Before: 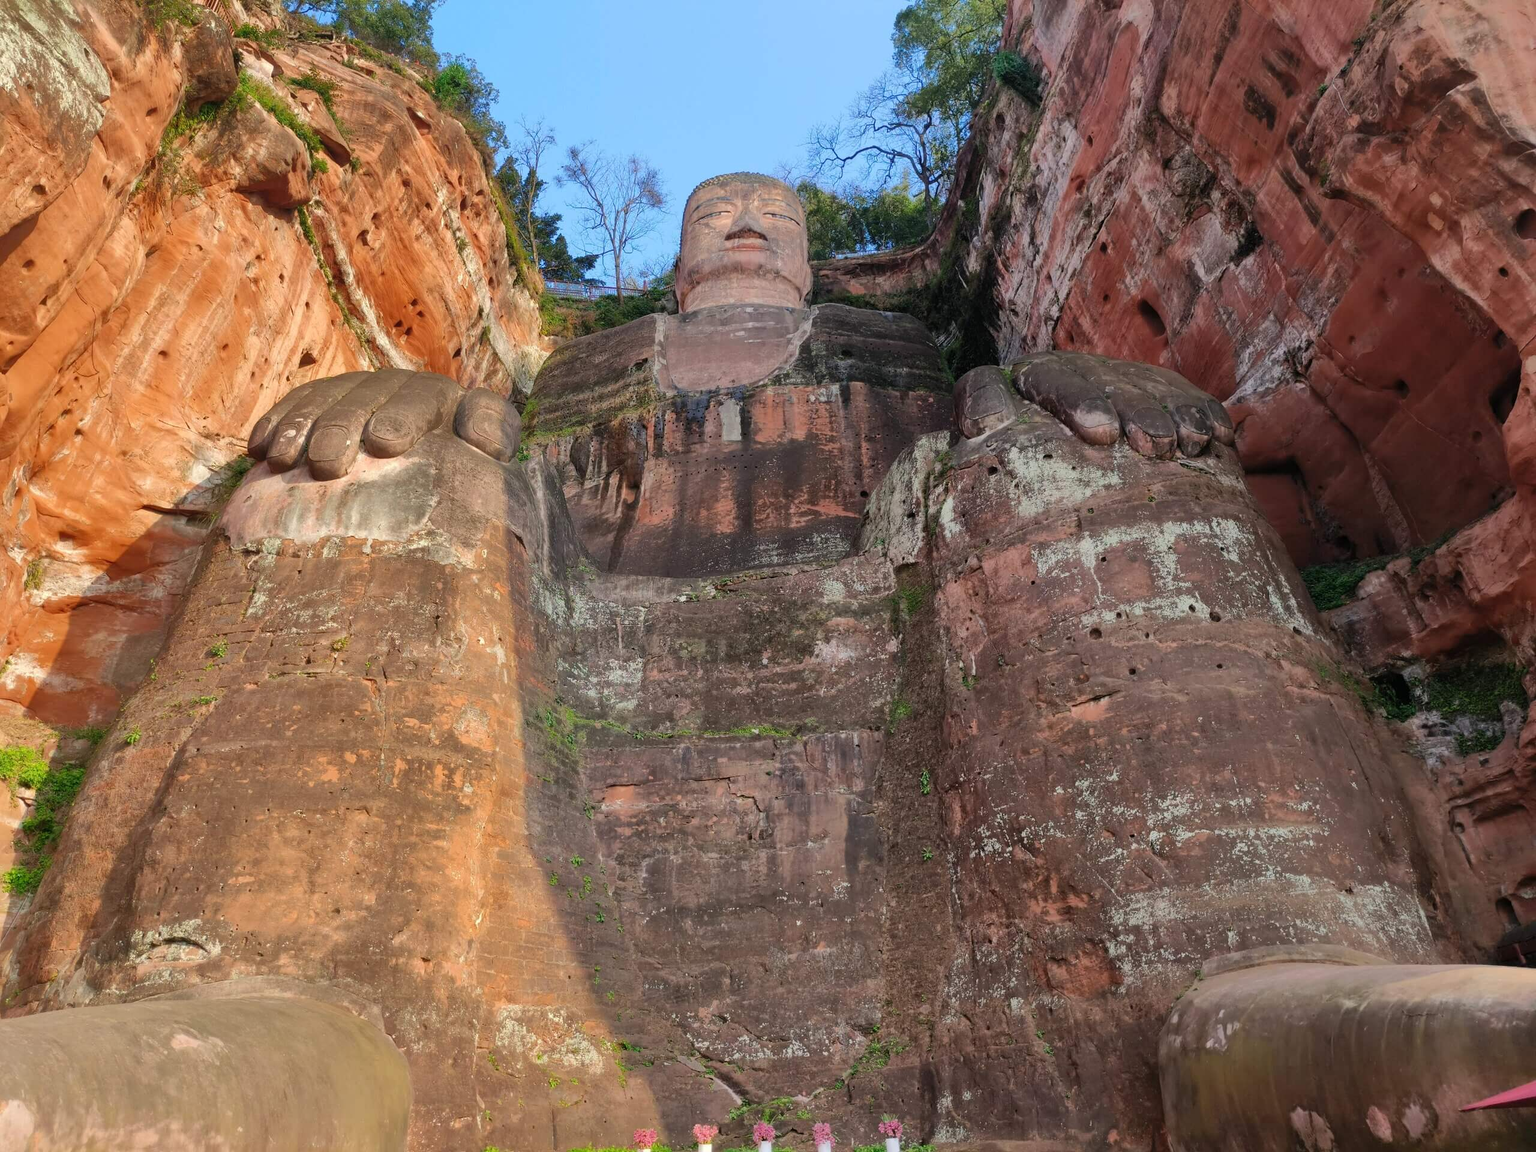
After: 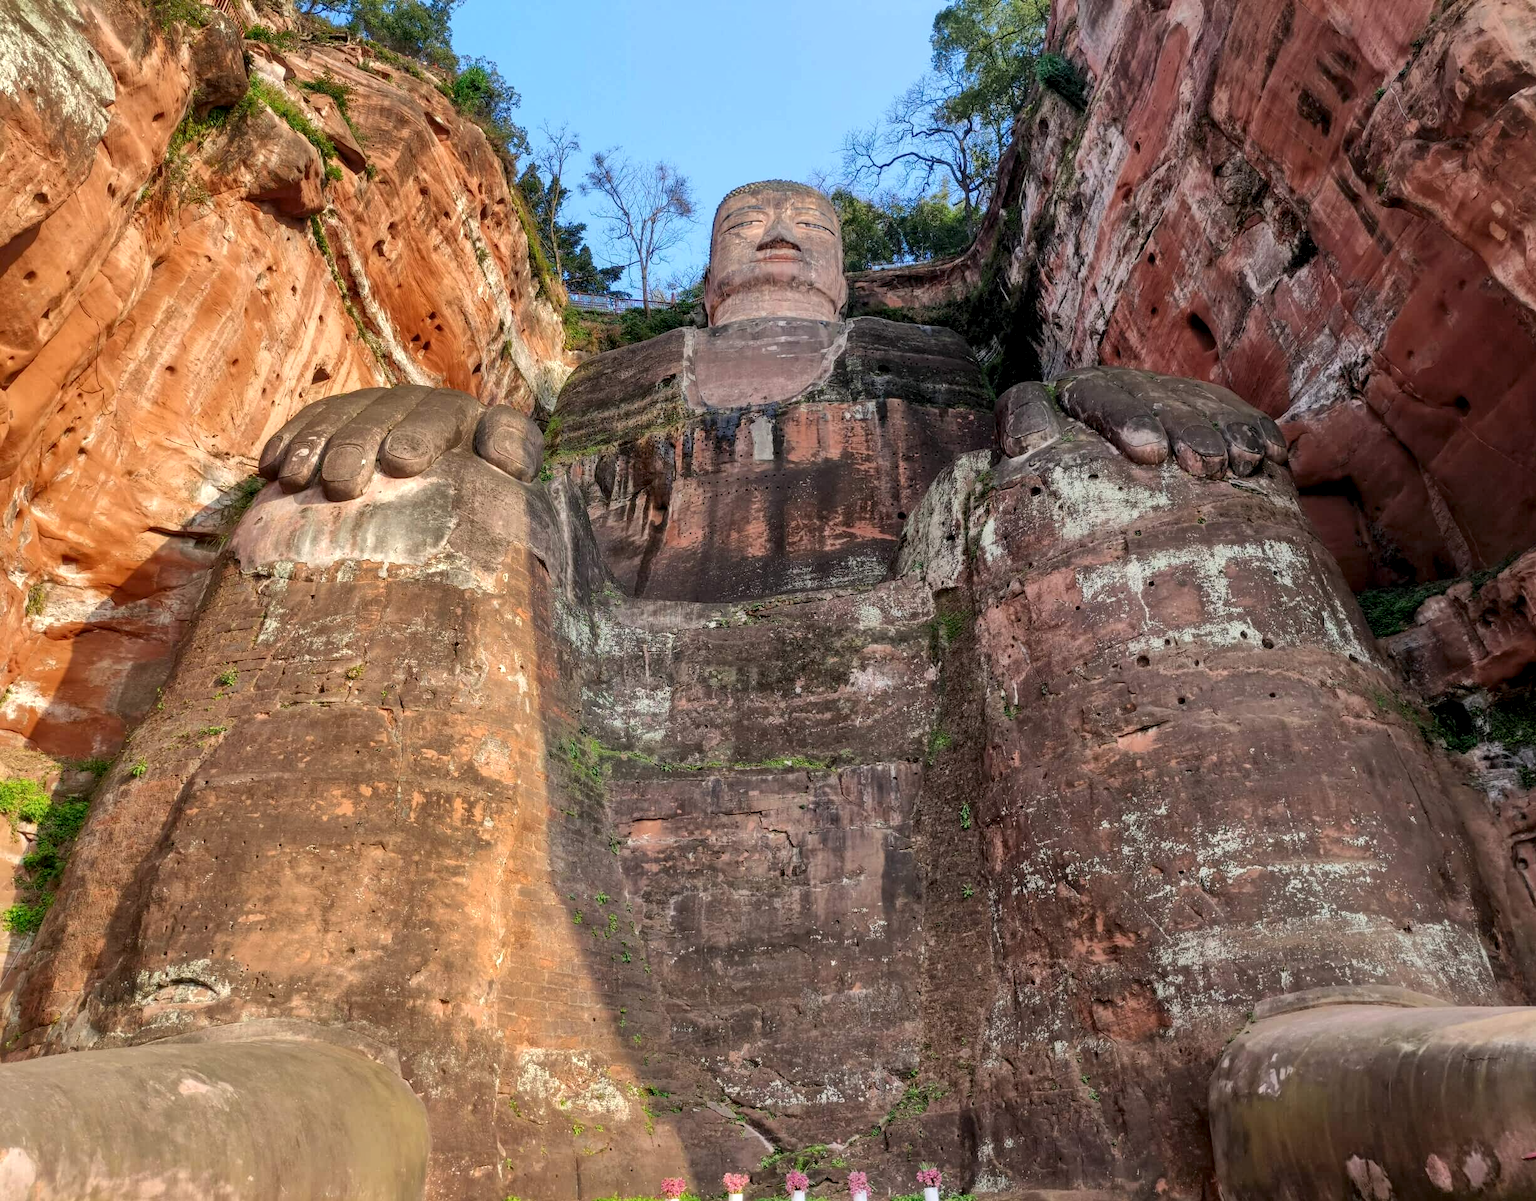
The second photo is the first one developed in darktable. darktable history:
crop: right 4.126%, bottom 0.031%
local contrast: detail 142%
